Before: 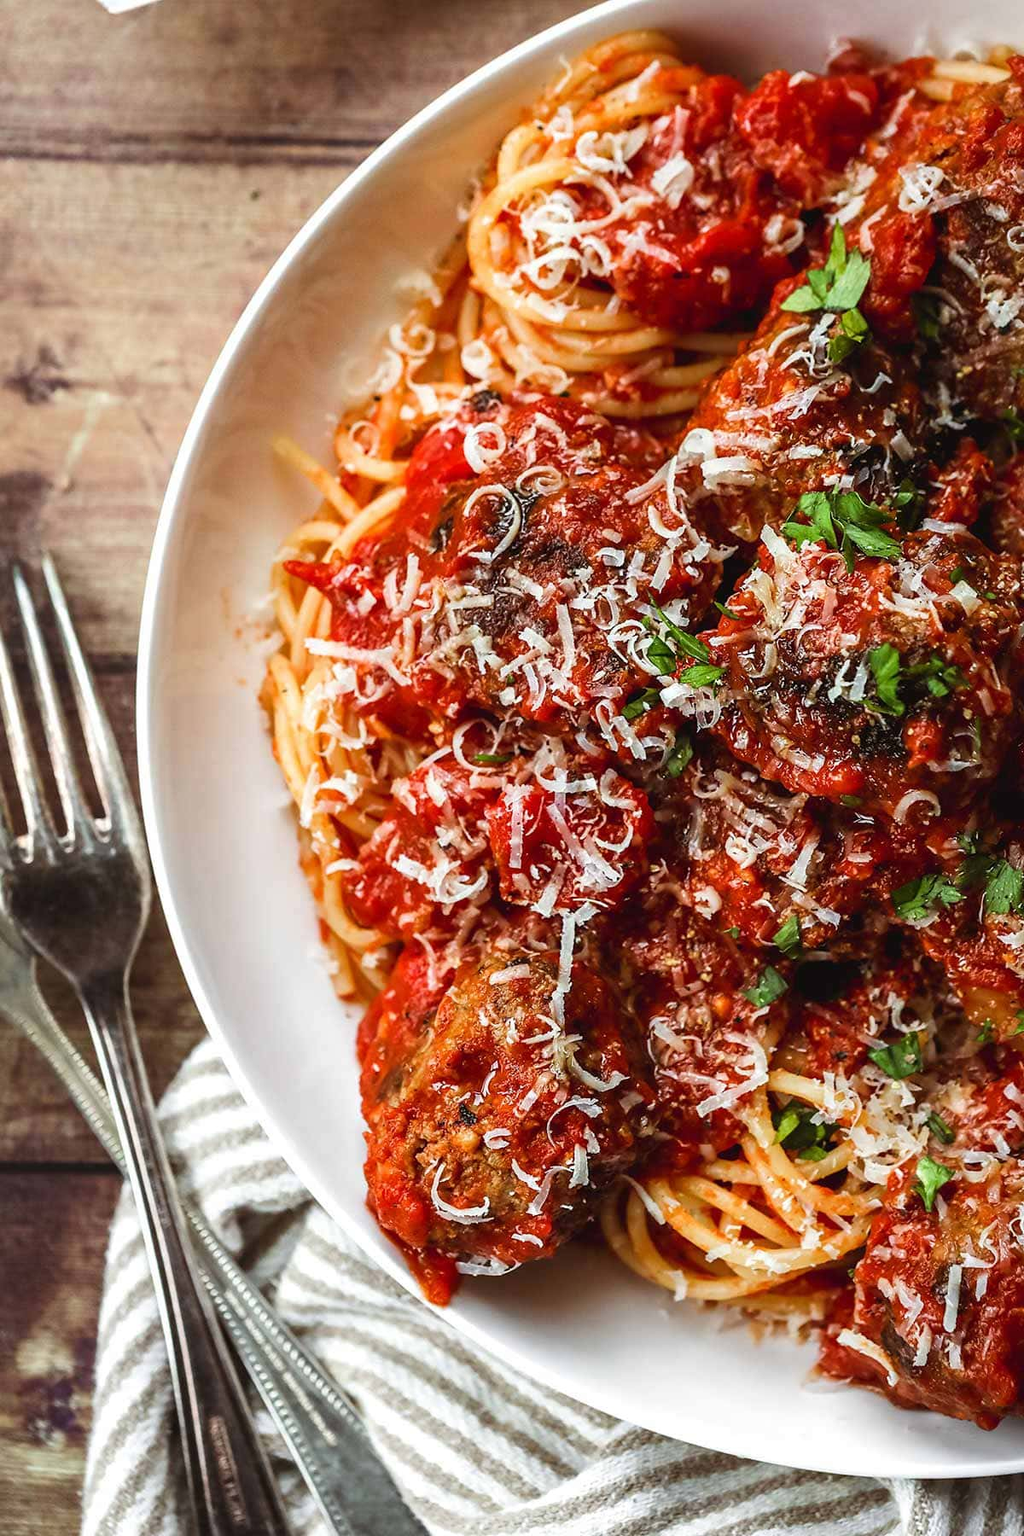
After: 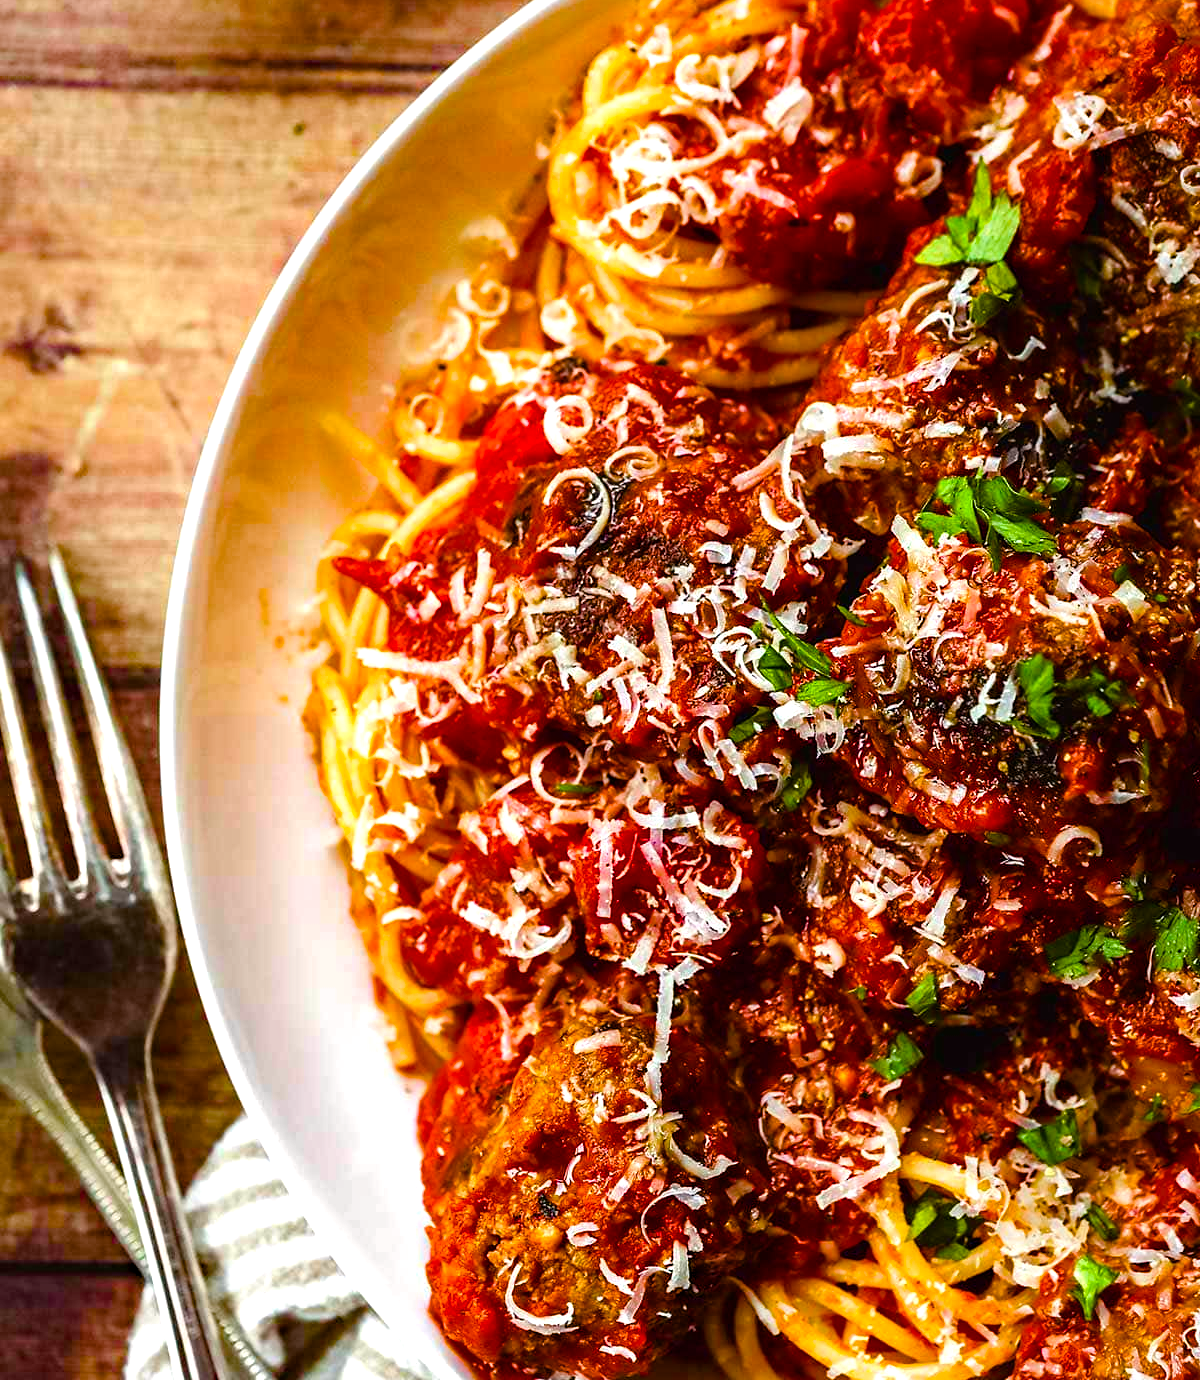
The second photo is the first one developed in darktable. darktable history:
tone equalizer: -8 EV -0.445 EV, -7 EV -0.371 EV, -6 EV -0.294 EV, -5 EV -0.207 EV, -3 EV 0.242 EV, -2 EV 0.326 EV, -1 EV 0.389 EV, +0 EV 0.44 EV, mask exposure compensation -0.488 EV
haze removal: strength 0.293, distance 0.245, adaptive false
color balance rgb: power › luminance -3.618%, power › hue 143.33°, highlights gain › luminance 0.811%, highlights gain › chroma 0.35%, highlights gain › hue 41.52°, linear chroma grading › global chroma 16.801%, perceptual saturation grading › global saturation 40.194%, perceptual saturation grading › highlights -25.611%, perceptual saturation grading › mid-tones 35.608%, perceptual saturation grading › shadows 35.142%, global vibrance 20%
crop: top 5.588%, bottom 17.738%
